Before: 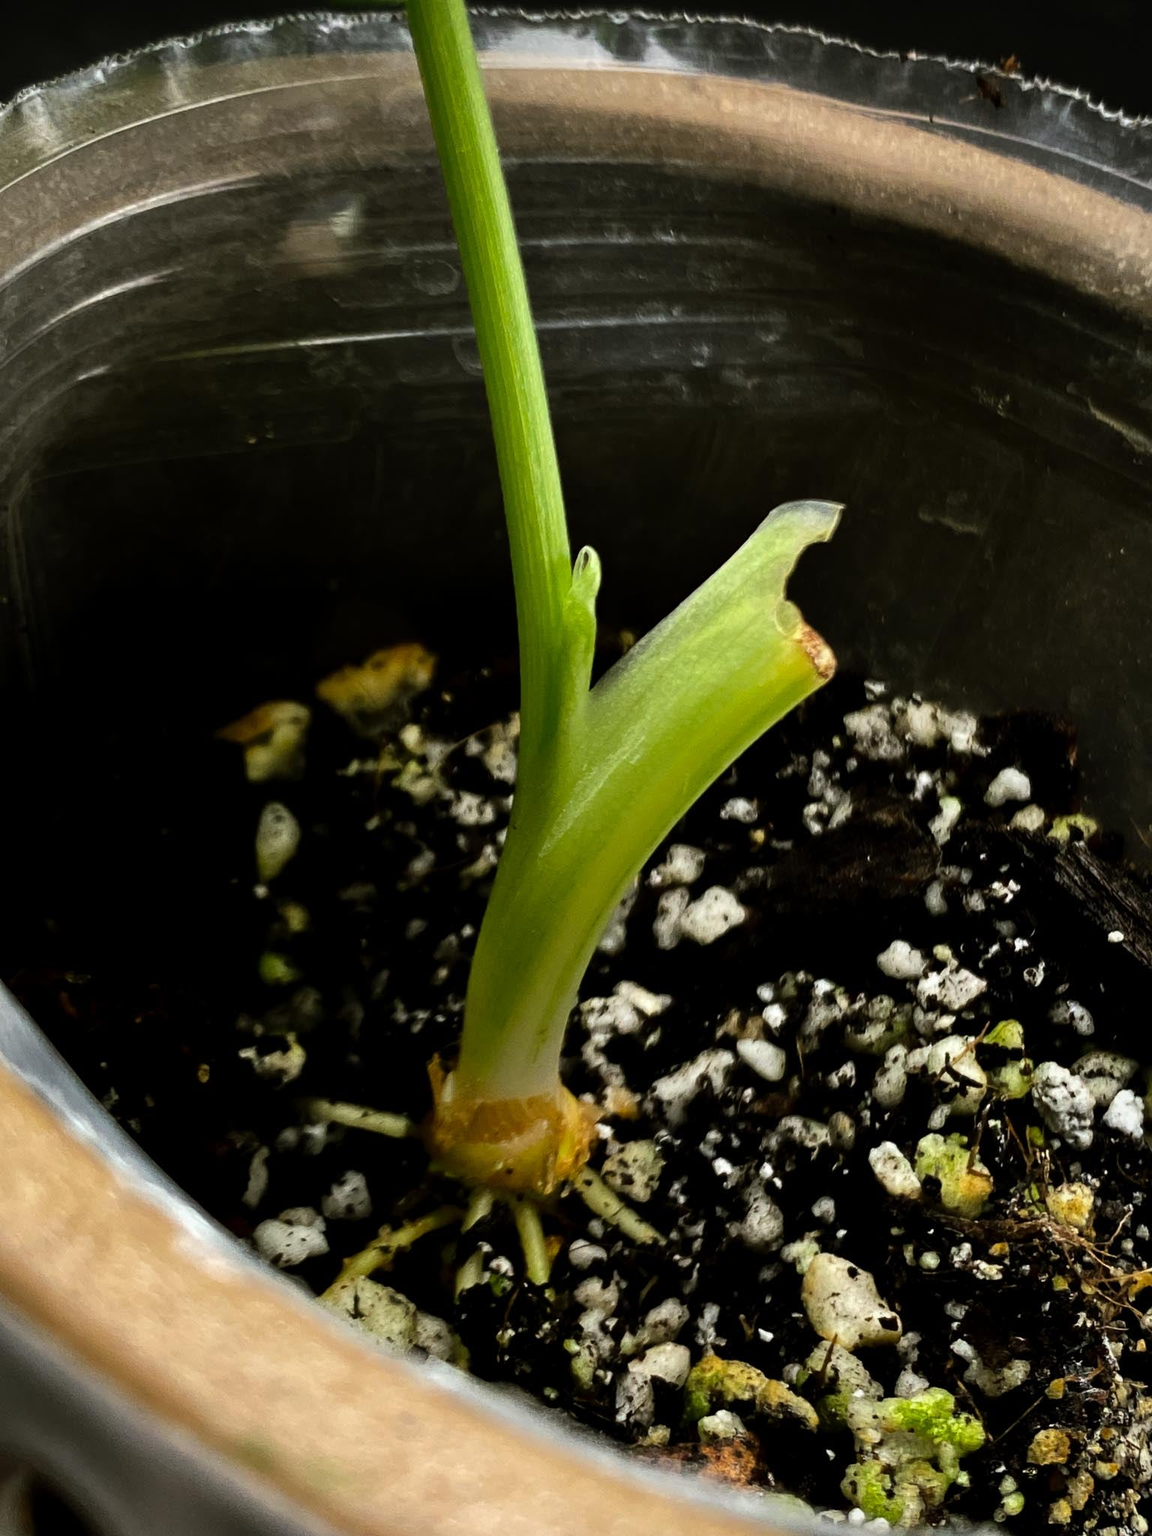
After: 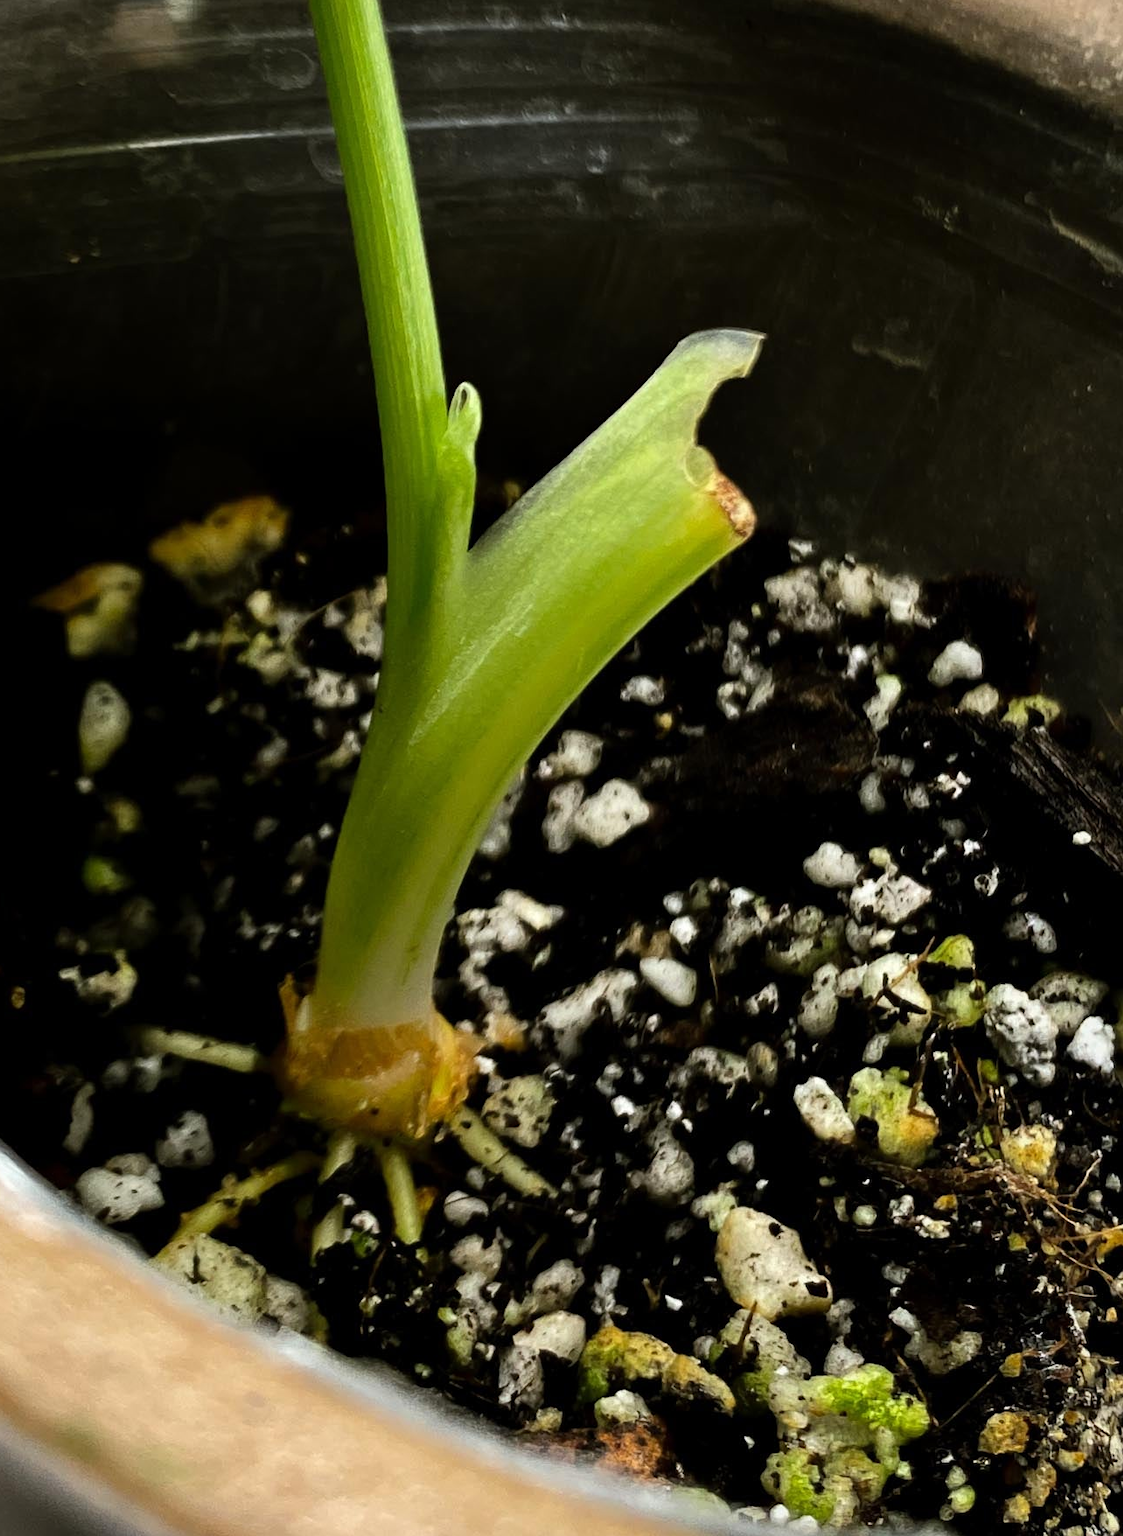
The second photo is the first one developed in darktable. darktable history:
crop: left 16.359%, top 14.245%
